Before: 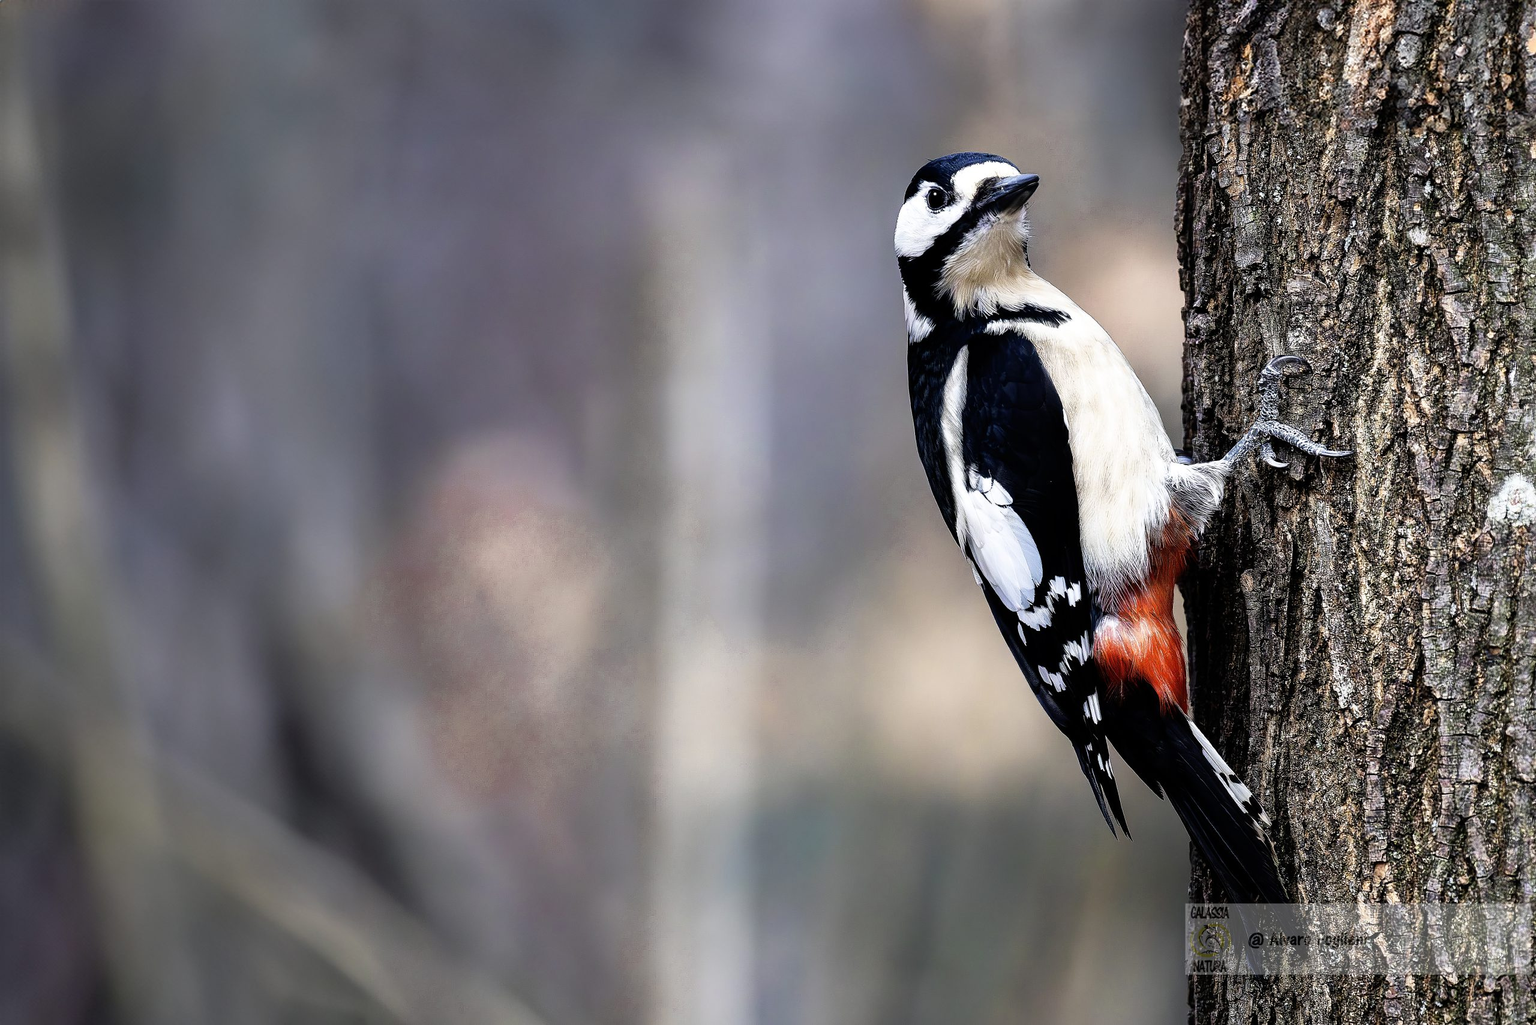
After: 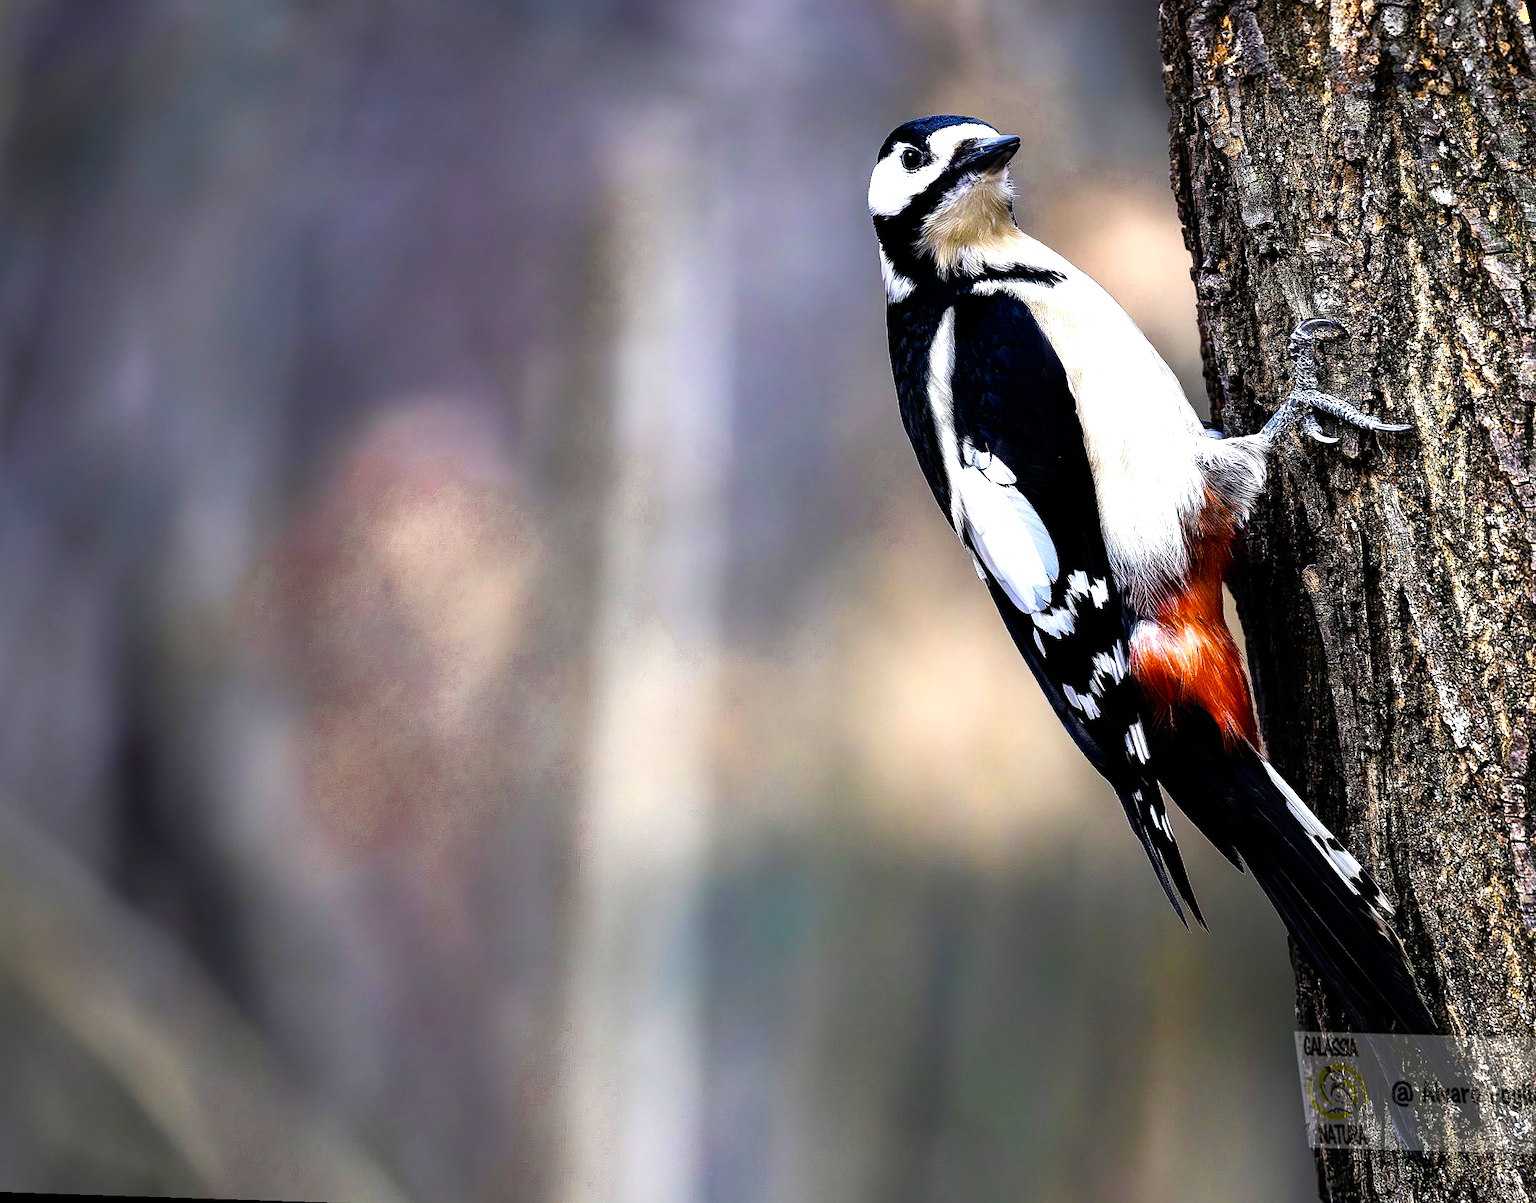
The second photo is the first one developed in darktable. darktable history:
color balance rgb: linear chroma grading › global chroma 9%, perceptual saturation grading › global saturation 36%, perceptual saturation grading › shadows 35%, perceptual brilliance grading › global brilliance 15%, perceptual brilliance grading › shadows -35%, global vibrance 15%
rotate and perspective: rotation 0.72°, lens shift (vertical) -0.352, lens shift (horizontal) -0.051, crop left 0.152, crop right 0.859, crop top 0.019, crop bottom 0.964
